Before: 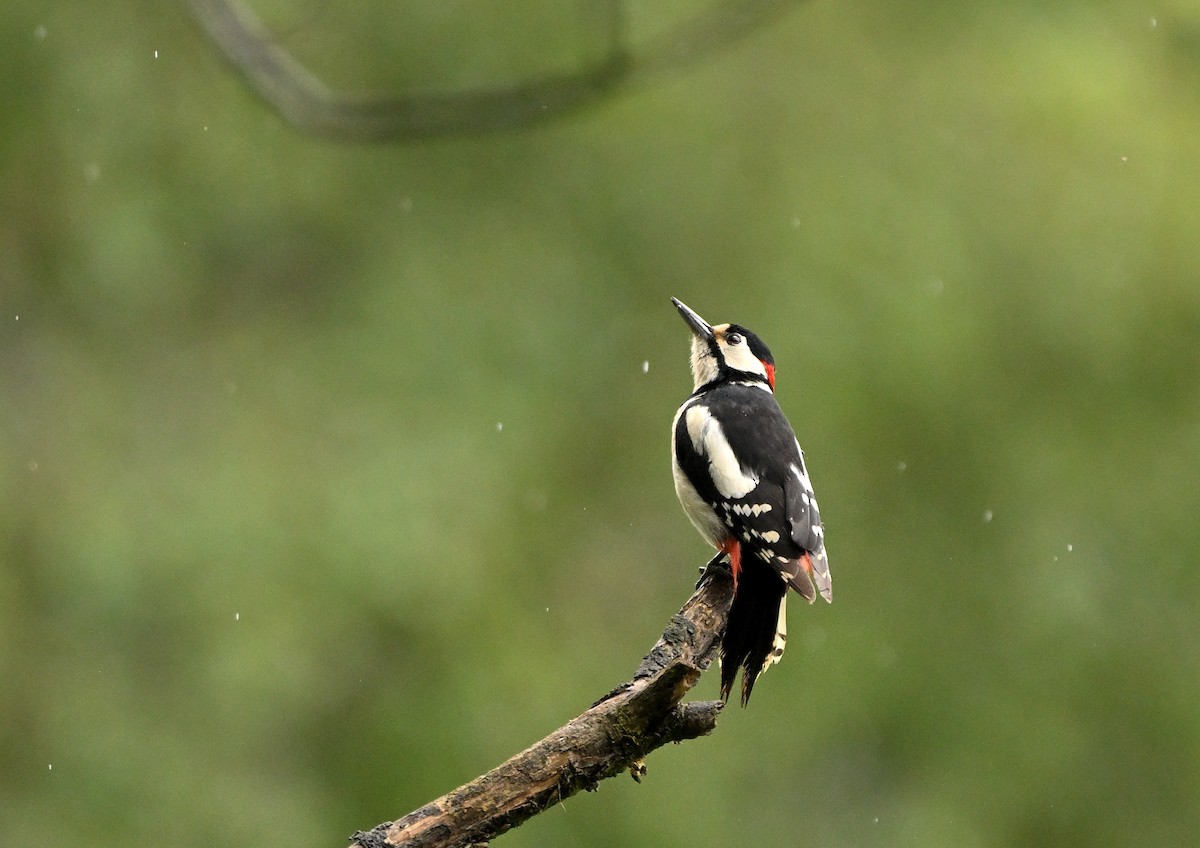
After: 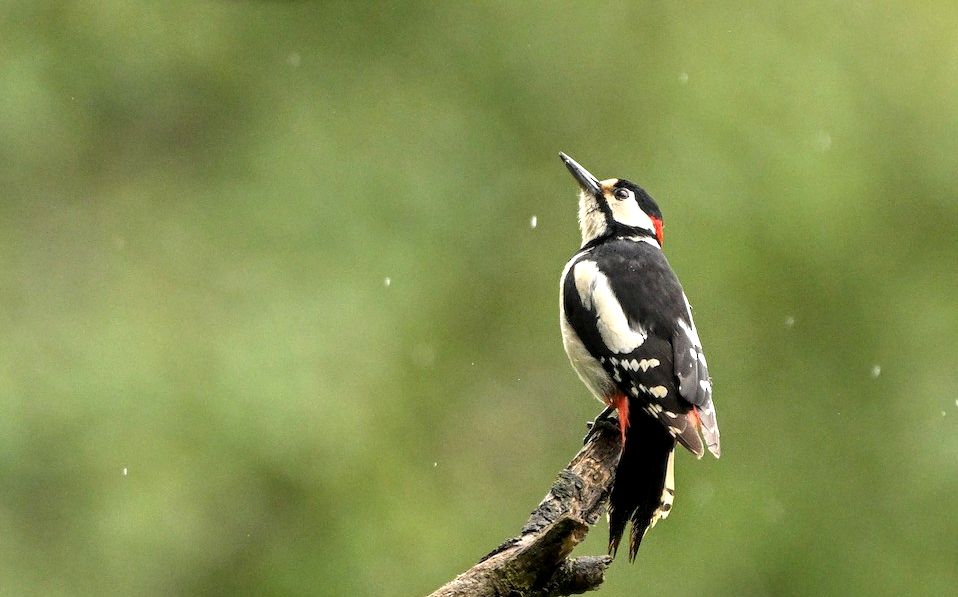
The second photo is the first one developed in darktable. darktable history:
exposure: black level correction 0.001, exposure 0.5 EV, compensate highlight preservation false
local contrast: on, module defaults
crop: left 9.385%, top 17.194%, right 10.721%, bottom 12.345%
